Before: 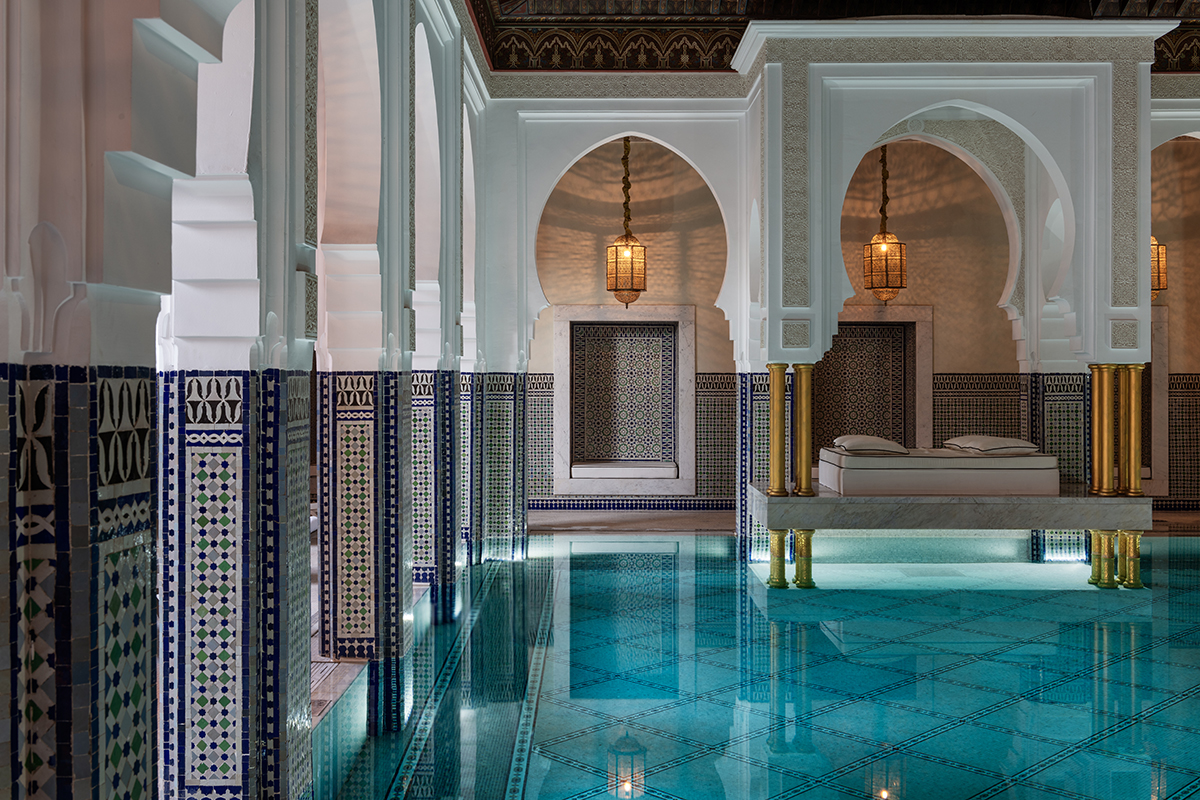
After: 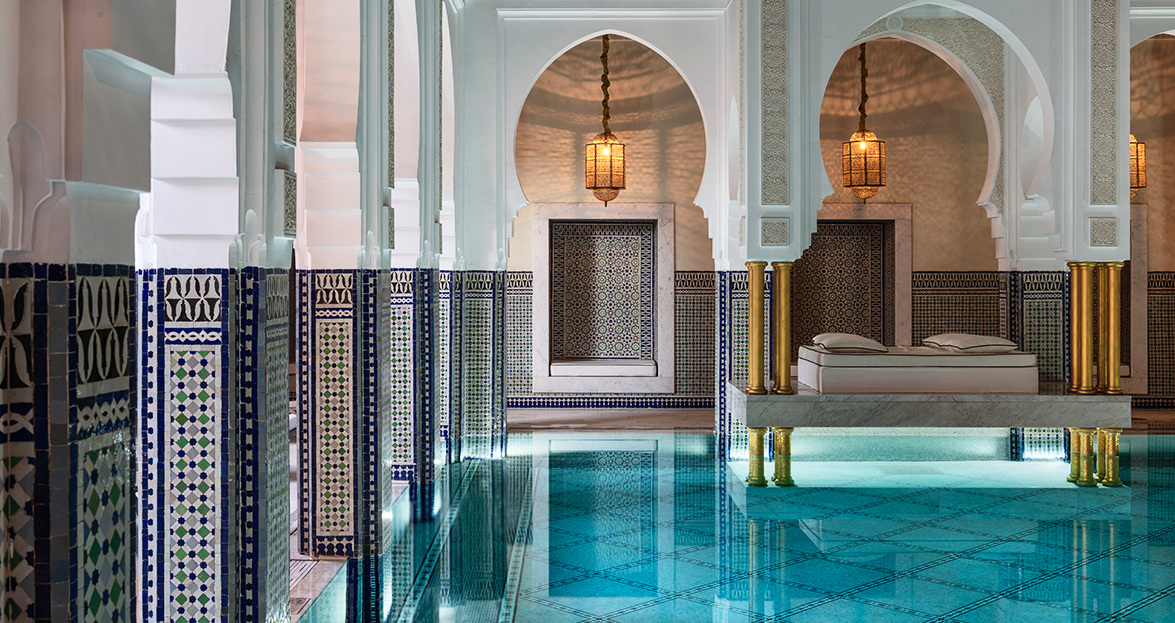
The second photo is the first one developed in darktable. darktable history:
contrast brightness saturation: contrast 0.2, brightness 0.15, saturation 0.14
crop and rotate: left 1.814%, top 12.818%, right 0.25%, bottom 9.225%
